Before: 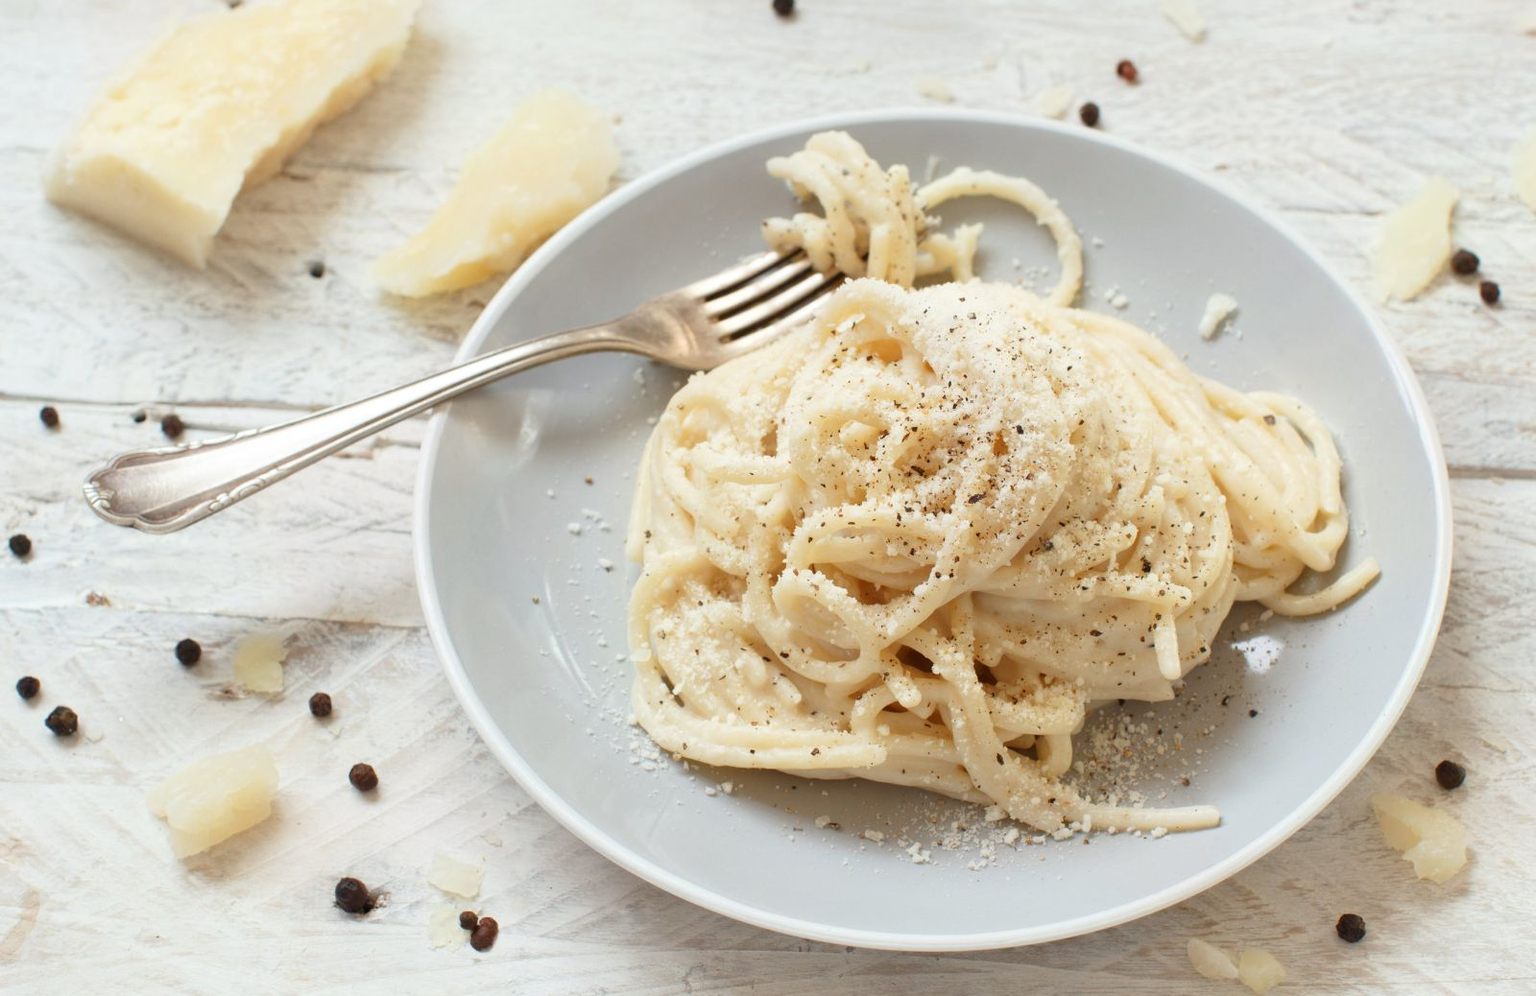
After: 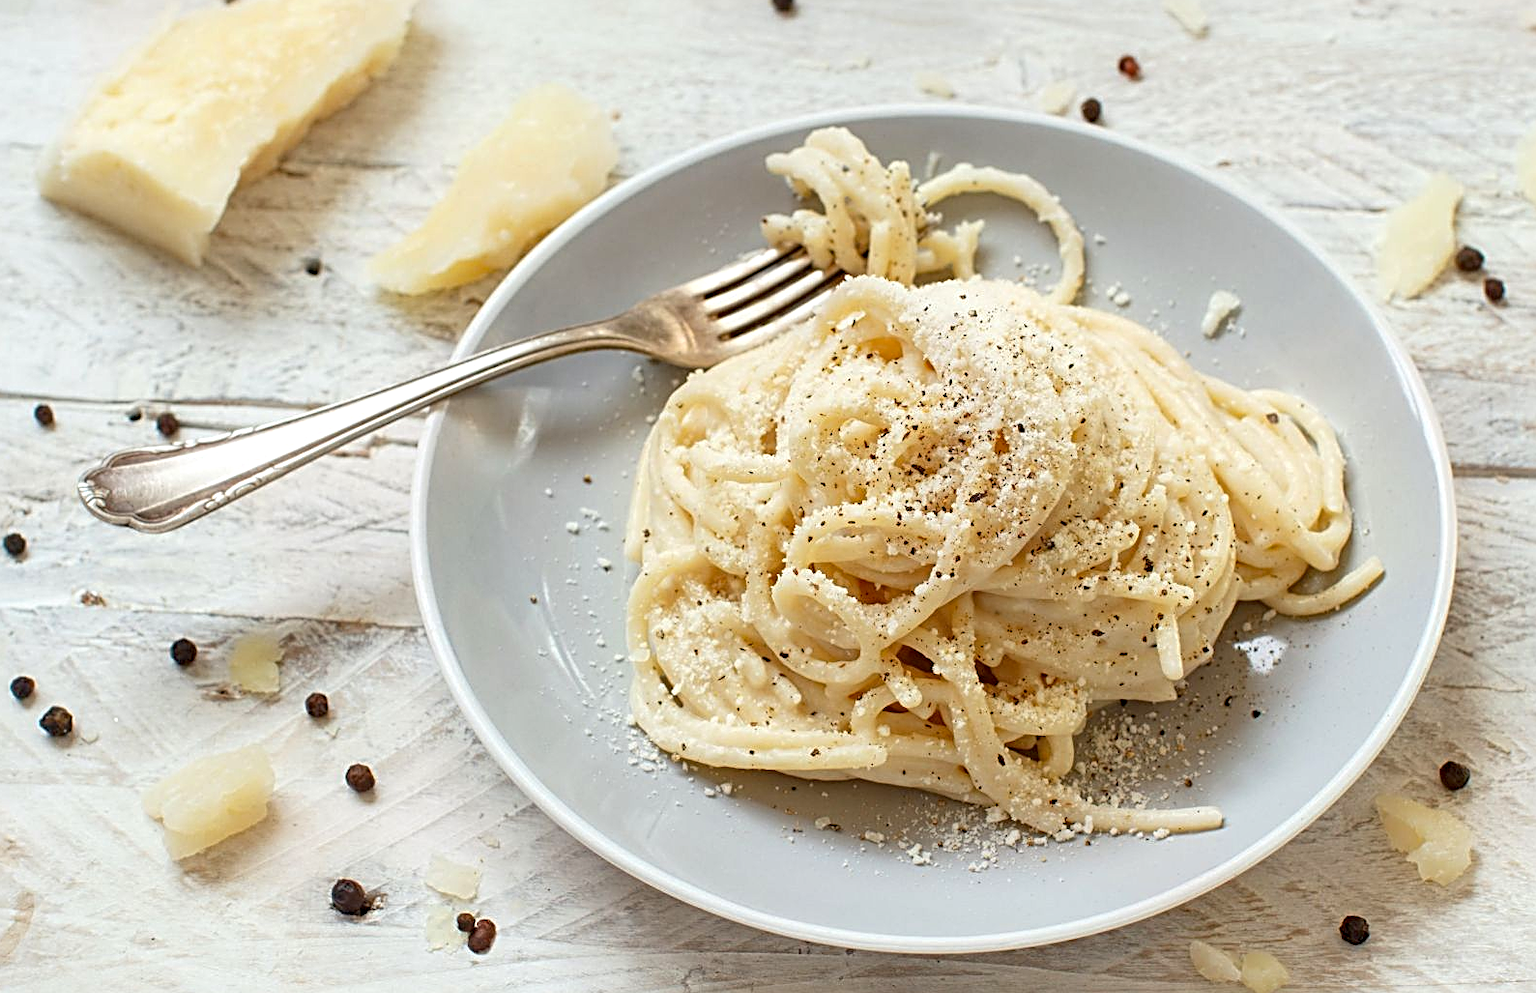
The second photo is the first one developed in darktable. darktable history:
sharpen: radius 3.025, amount 0.757
haze removal: compatibility mode true, adaptive false
crop: left 0.434%, top 0.485%, right 0.244%, bottom 0.386%
color contrast: green-magenta contrast 1.1, blue-yellow contrast 1.1, unbound 0
local contrast: on, module defaults
